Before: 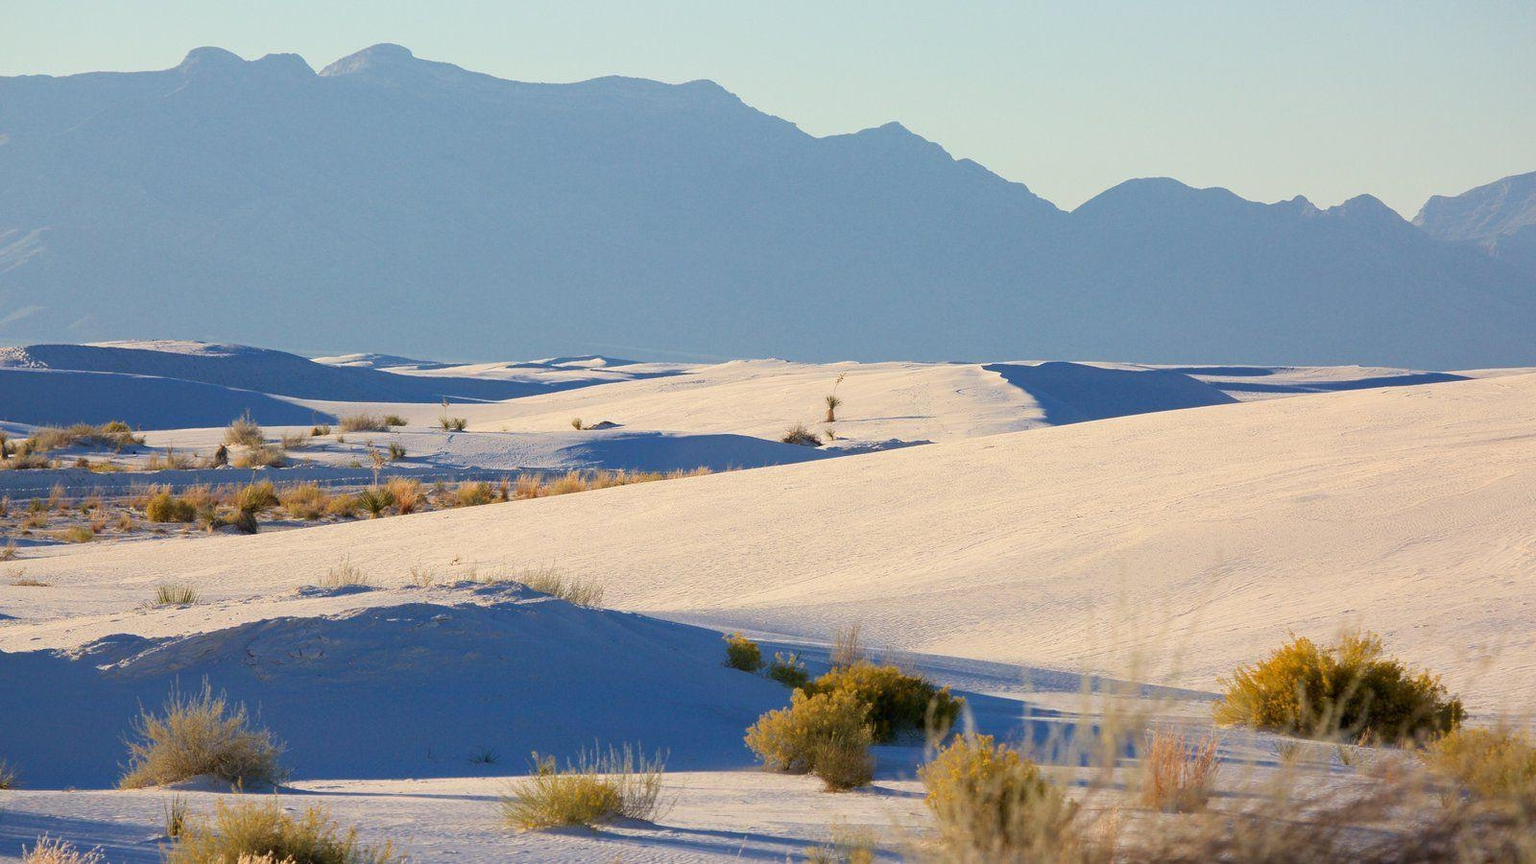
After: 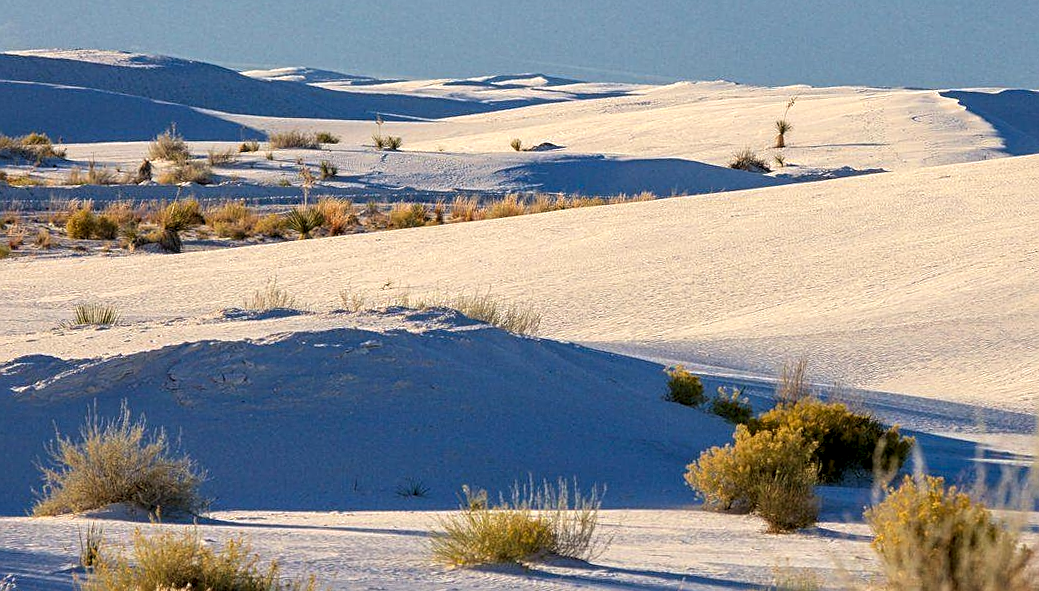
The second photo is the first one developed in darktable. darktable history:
exposure: exposure -0.072 EV, compensate highlight preservation false
contrast equalizer: y [[0.6 ×6], [0.55 ×6], [0 ×6], [0 ×6], [0 ×6]], mix 0.319
levels: levels [0.016, 0.484, 0.953]
crop and rotate: angle -1.07°, left 3.895%, top 32.07%, right 29.02%
local contrast: on, module defaults
sharpen: on, module defaults
